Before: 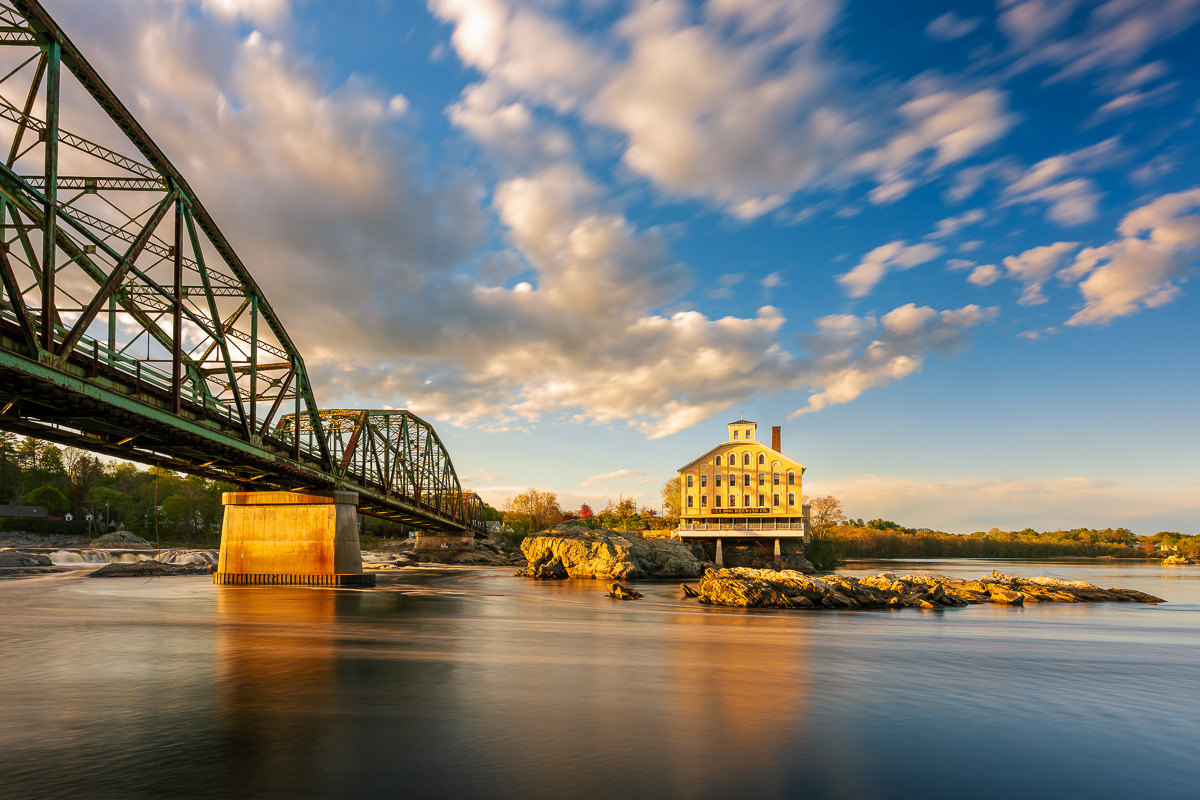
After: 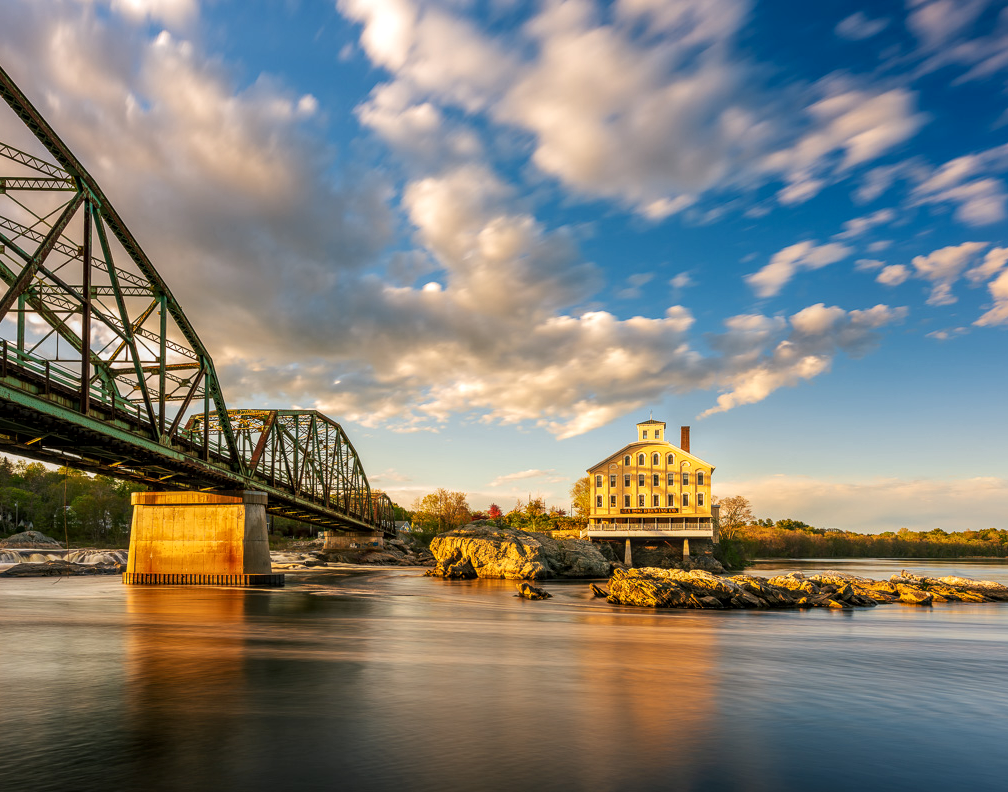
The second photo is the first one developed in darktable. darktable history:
crop: left 7.598%, right 7.873%
local contrast: on, module defaults
